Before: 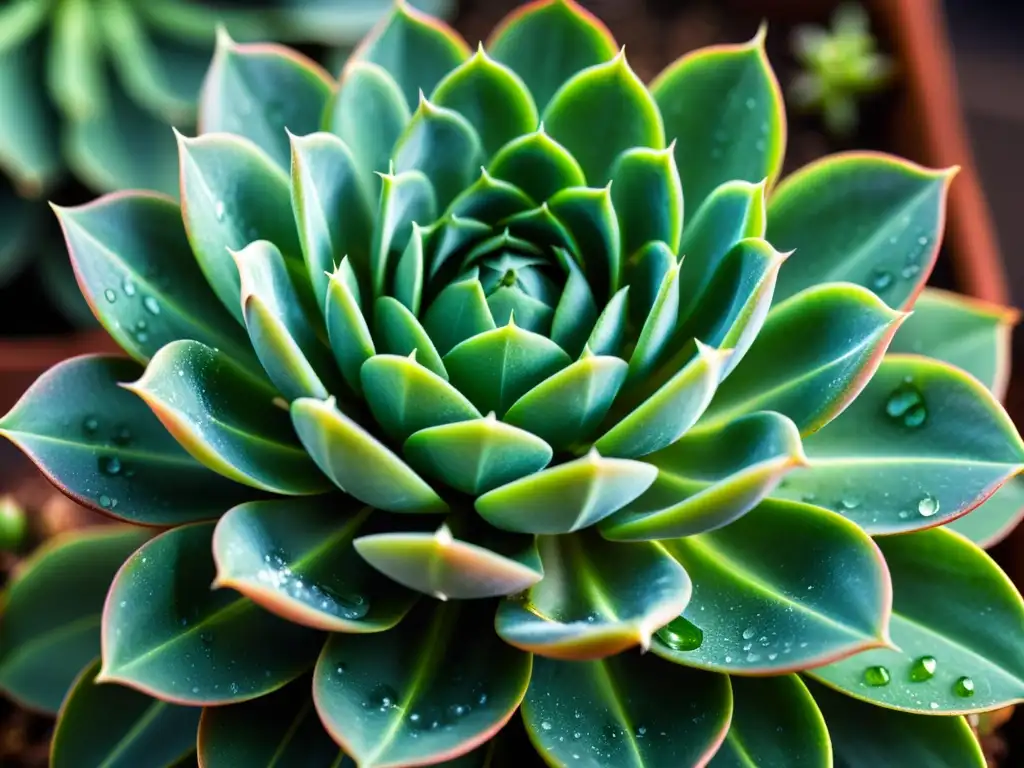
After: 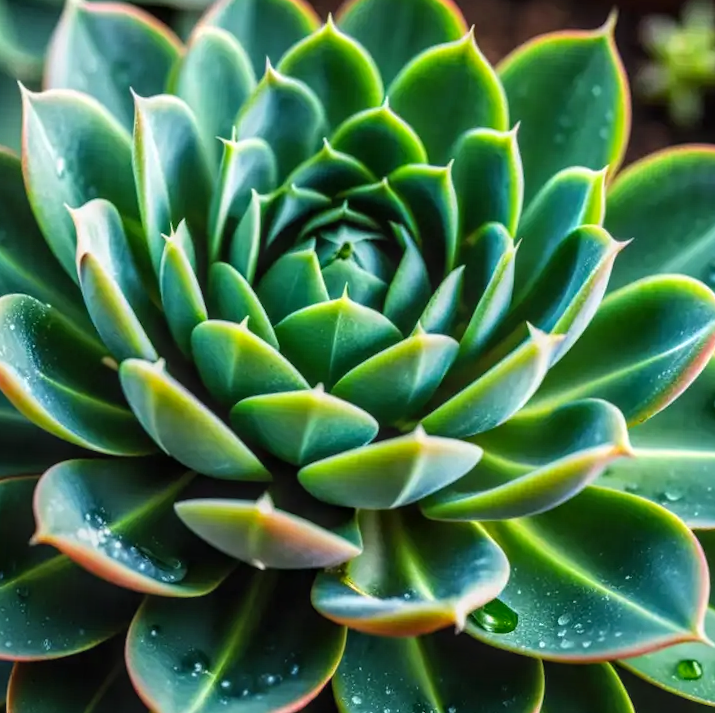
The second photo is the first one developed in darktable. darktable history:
color calibration: gray › normalize channels true, illuminant custom, x 0.345, y 0.36, temperature 5027.07 K, gamut compression 0.026
local contrast: highlights 2%, shadows 5%, detail 134%
crop and rotate: angle -3.31°, left 14.117%, top 0.035%, right 10.73%, bottom 0.014%
